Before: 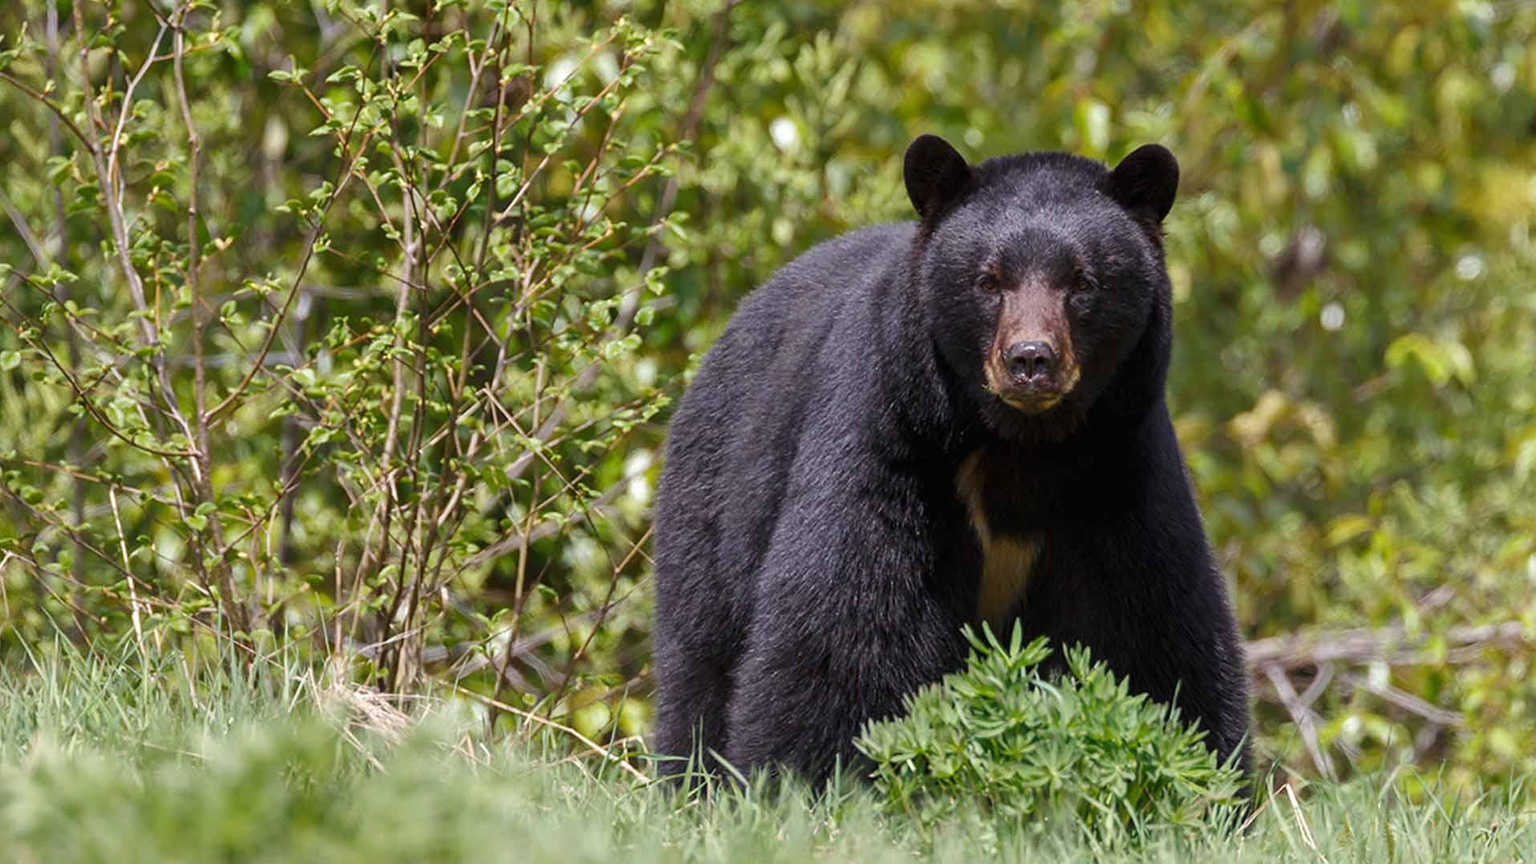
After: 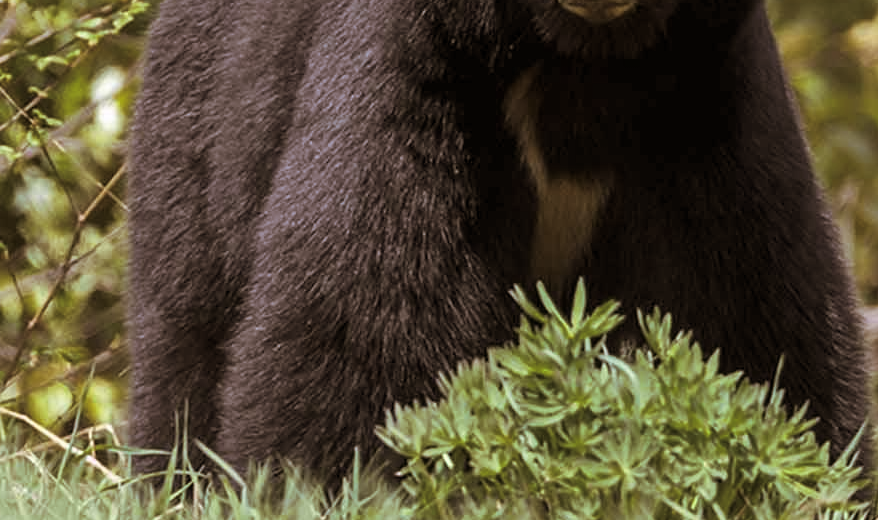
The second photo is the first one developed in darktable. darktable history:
color balance rgb: shadows fall-off 101%, linear chroma grading › mid-tones 7.63%, perceptual saturation grading › mid-tones 11.68%, mask middle-gray fulcrum 22.45%, global vibrance 10.11%, saturation formula JzAzBz (2021)
crop: left 35.976%, top 45.819%, right 18.162%, bottom 5.807%
split-toning: shadows › hue 32.4°, shadows › saturation 0.51, highlights › hue 180°, highlights › saturation 0, balance -60.17, compress 55.19%
